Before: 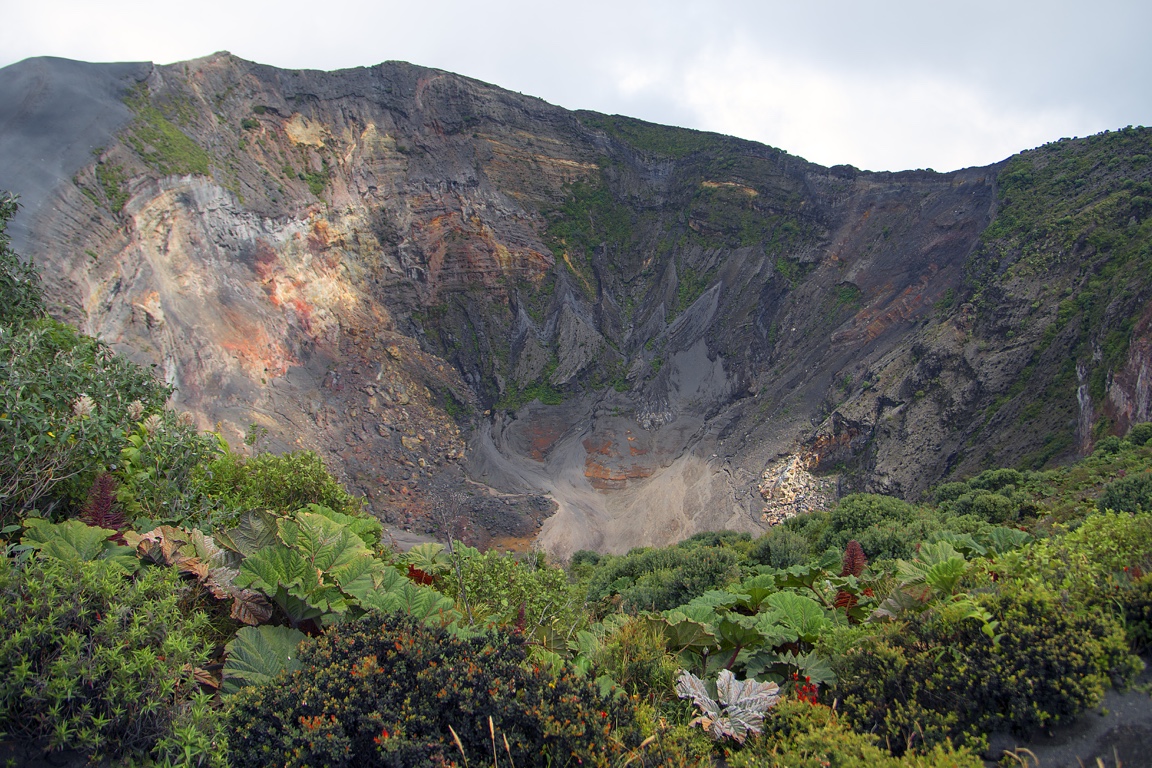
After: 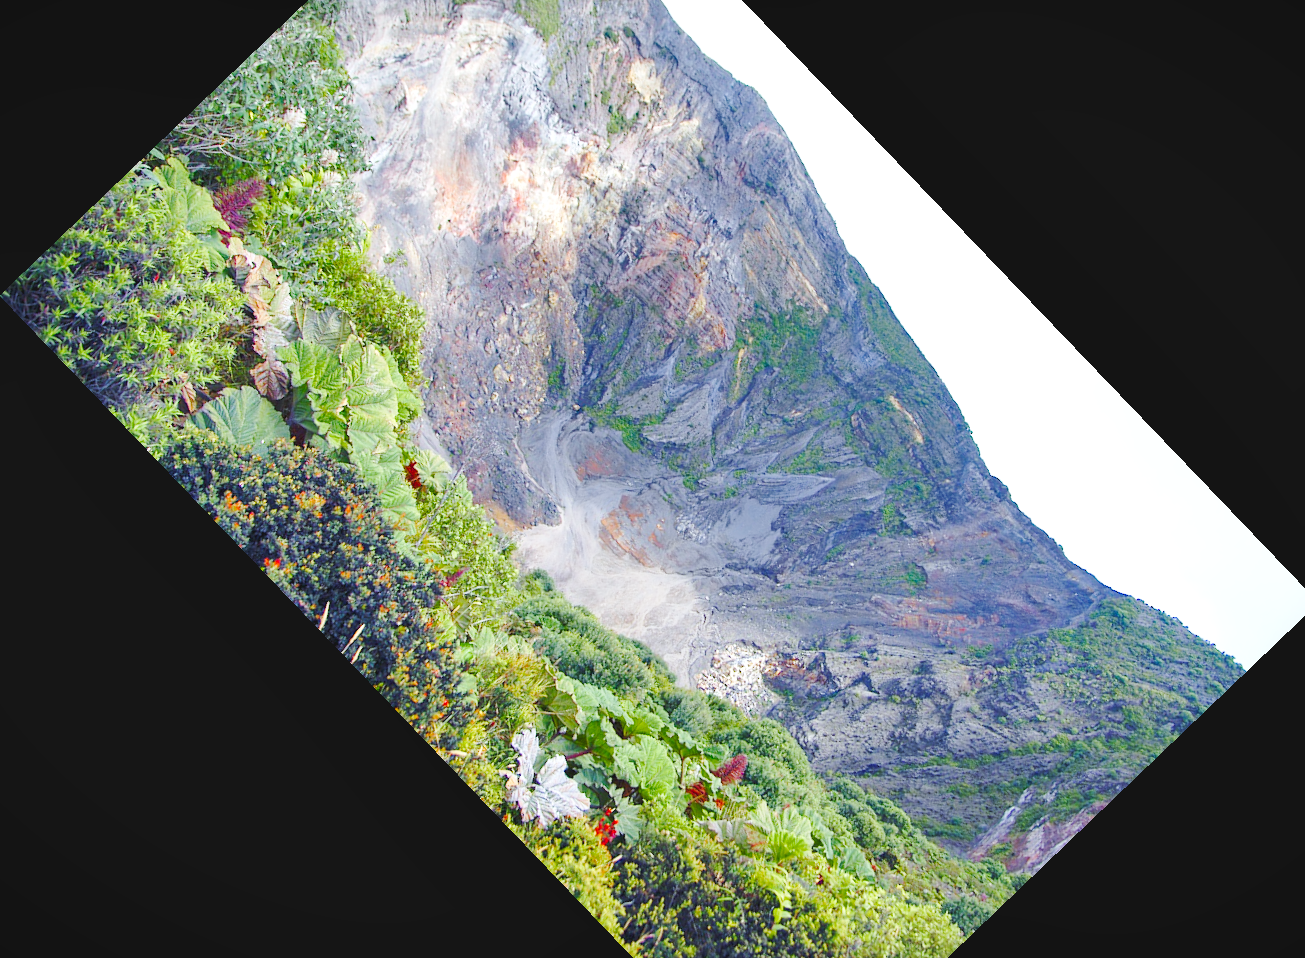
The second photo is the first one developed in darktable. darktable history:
crop and rotate: angle -46.26°, top 16.234%, right 0.912%, bottom 11.704%
rotate and perspective: rotation -1.42°, crop left 0.016, crop right 0.984, crop top 0.035, crop bottom 0.965
vignetting: fall-off start 100%, brightness -0.282, width/height ratio 1.31
color balance rgb: perceptual saturation grading › global saturation 20%, perceptual saturation grading › highlights -25%, perceptual saturation grading › shadows 50%
base curve: curves: ch0 [(0, 0.007) (0.028, 0.063) (0.121, 0.311) (0.46, 0.743) (0.859, 0.957) (1, 1)], preserve colors none
shadows and highlights: shadows 25, highlights -48, soften with gaussian
white balance: red 0.931, blue 1.11
exposure: exposure 0.74 EV, compensate highlight preservation false
